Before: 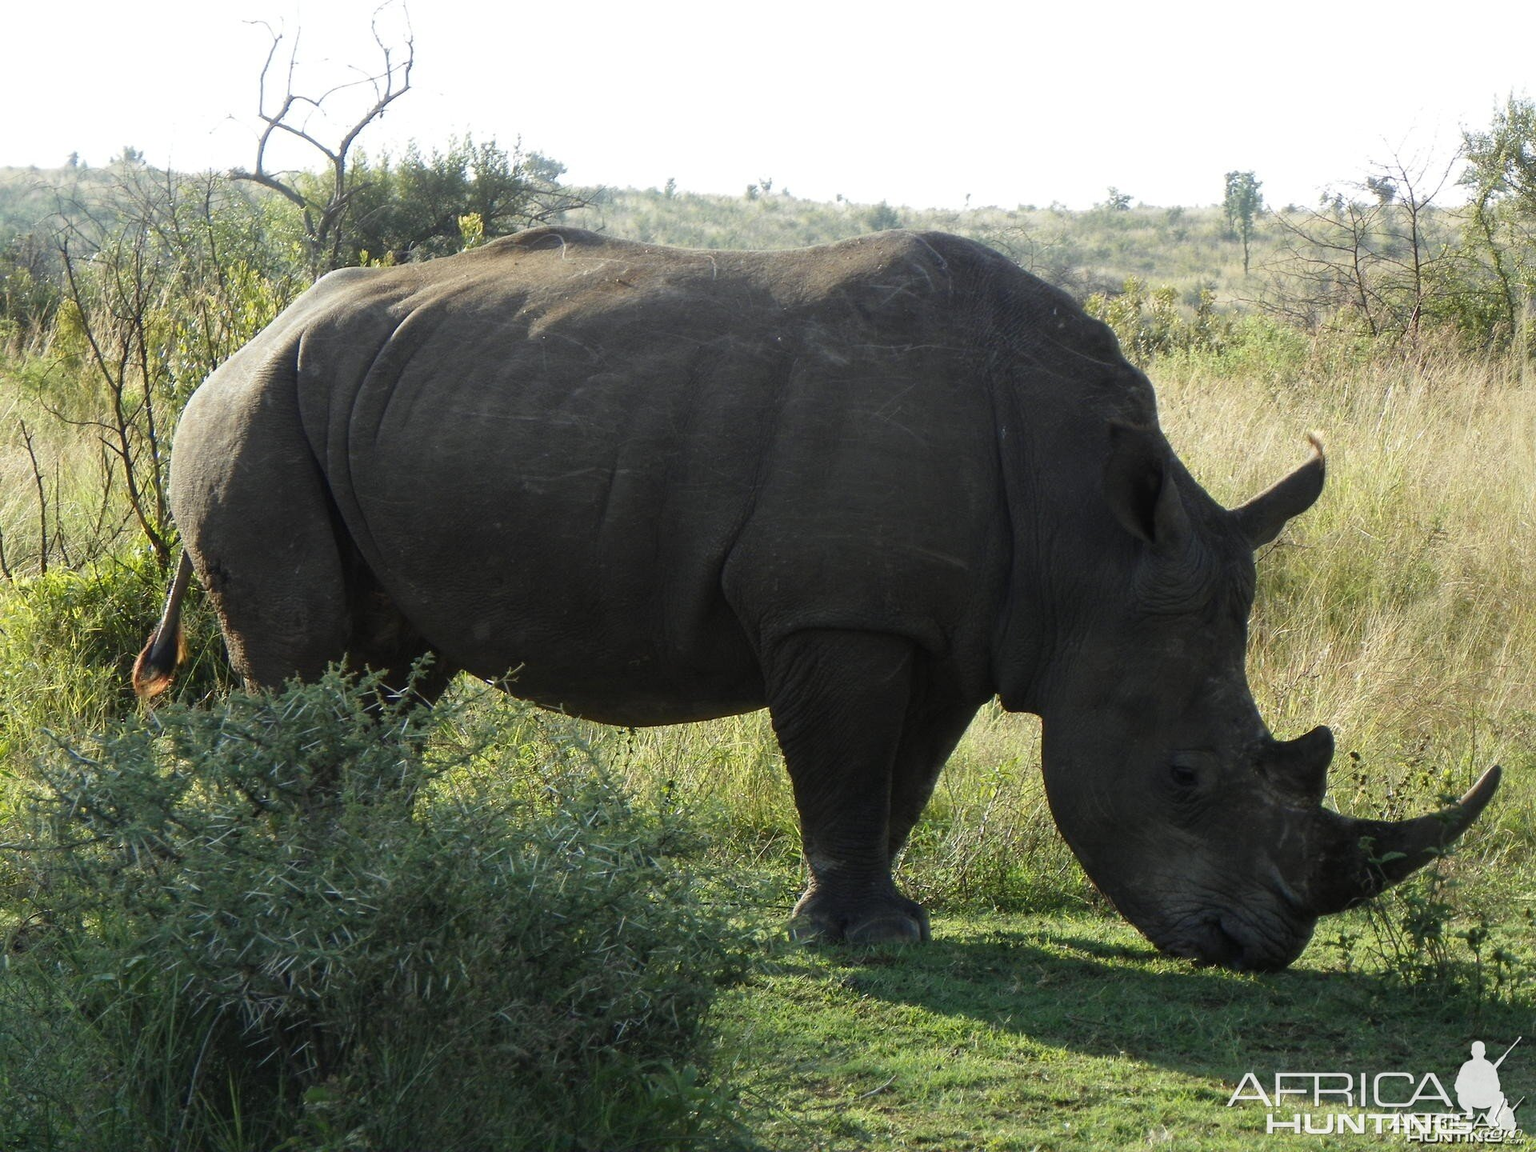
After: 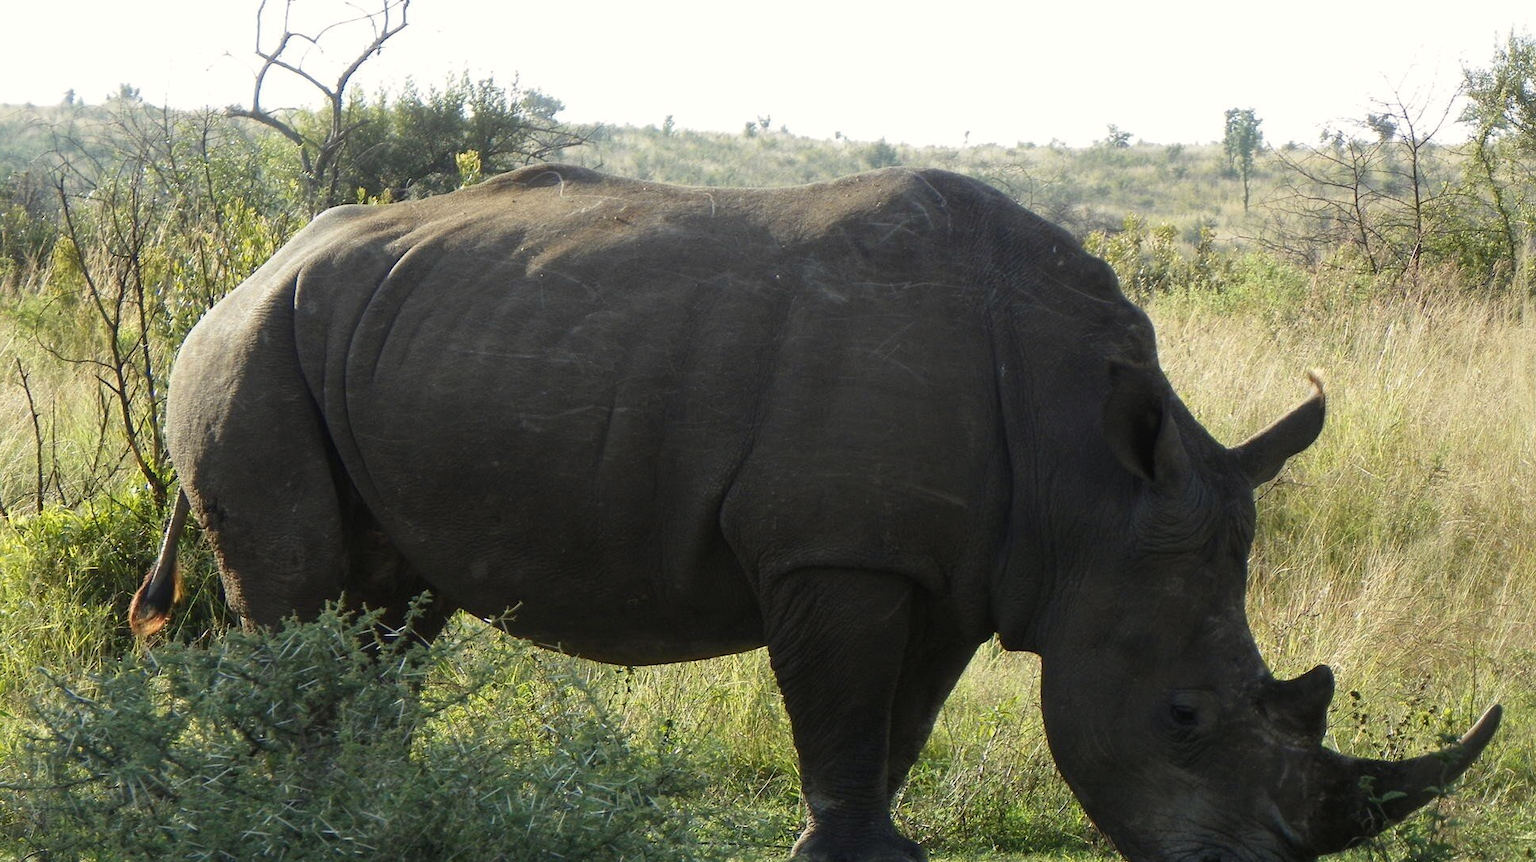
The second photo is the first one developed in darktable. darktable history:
crop: left 0.283%, top 5.505%, bottom 19.836%
color calibration: x 0.341, y 0.354, temperature 5157.87 K
